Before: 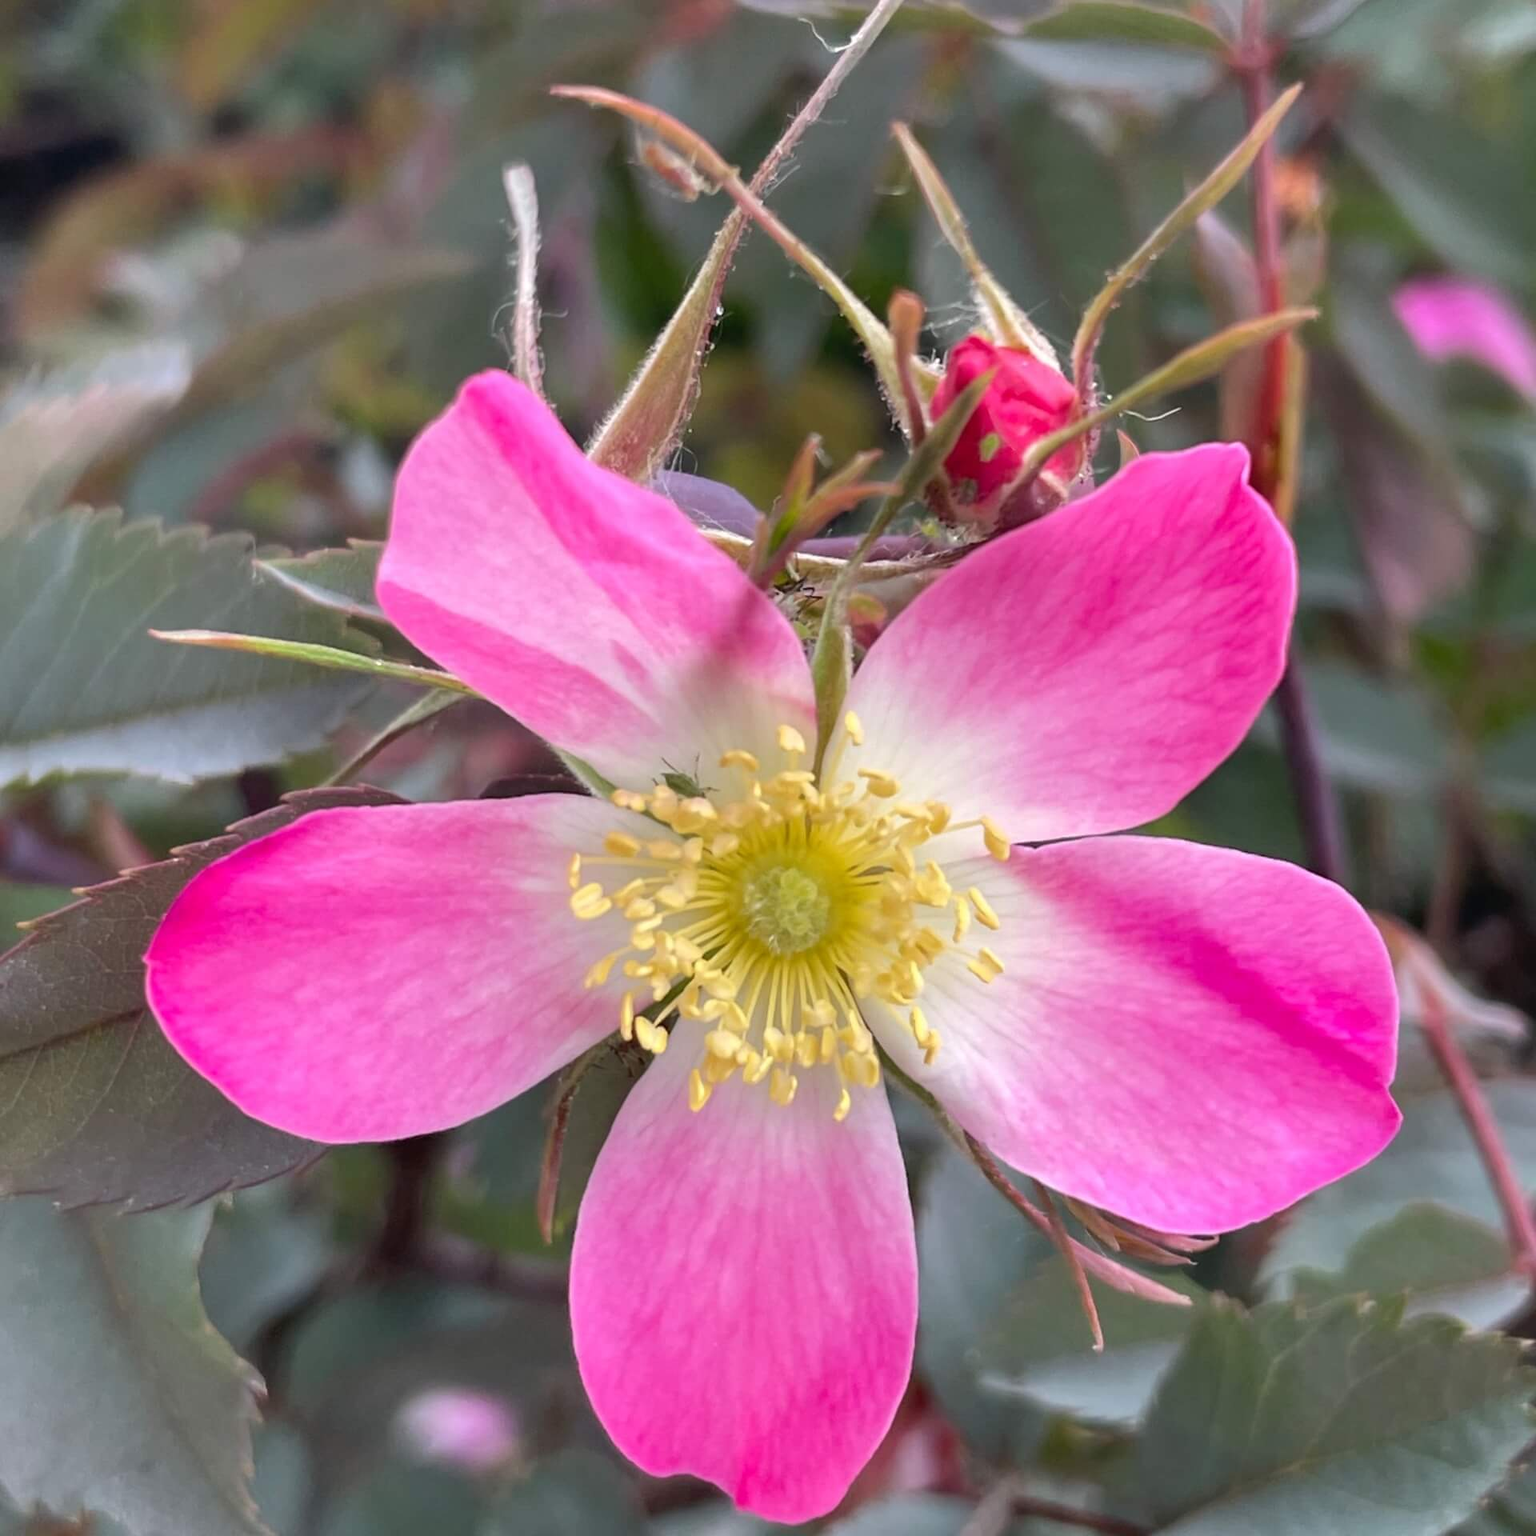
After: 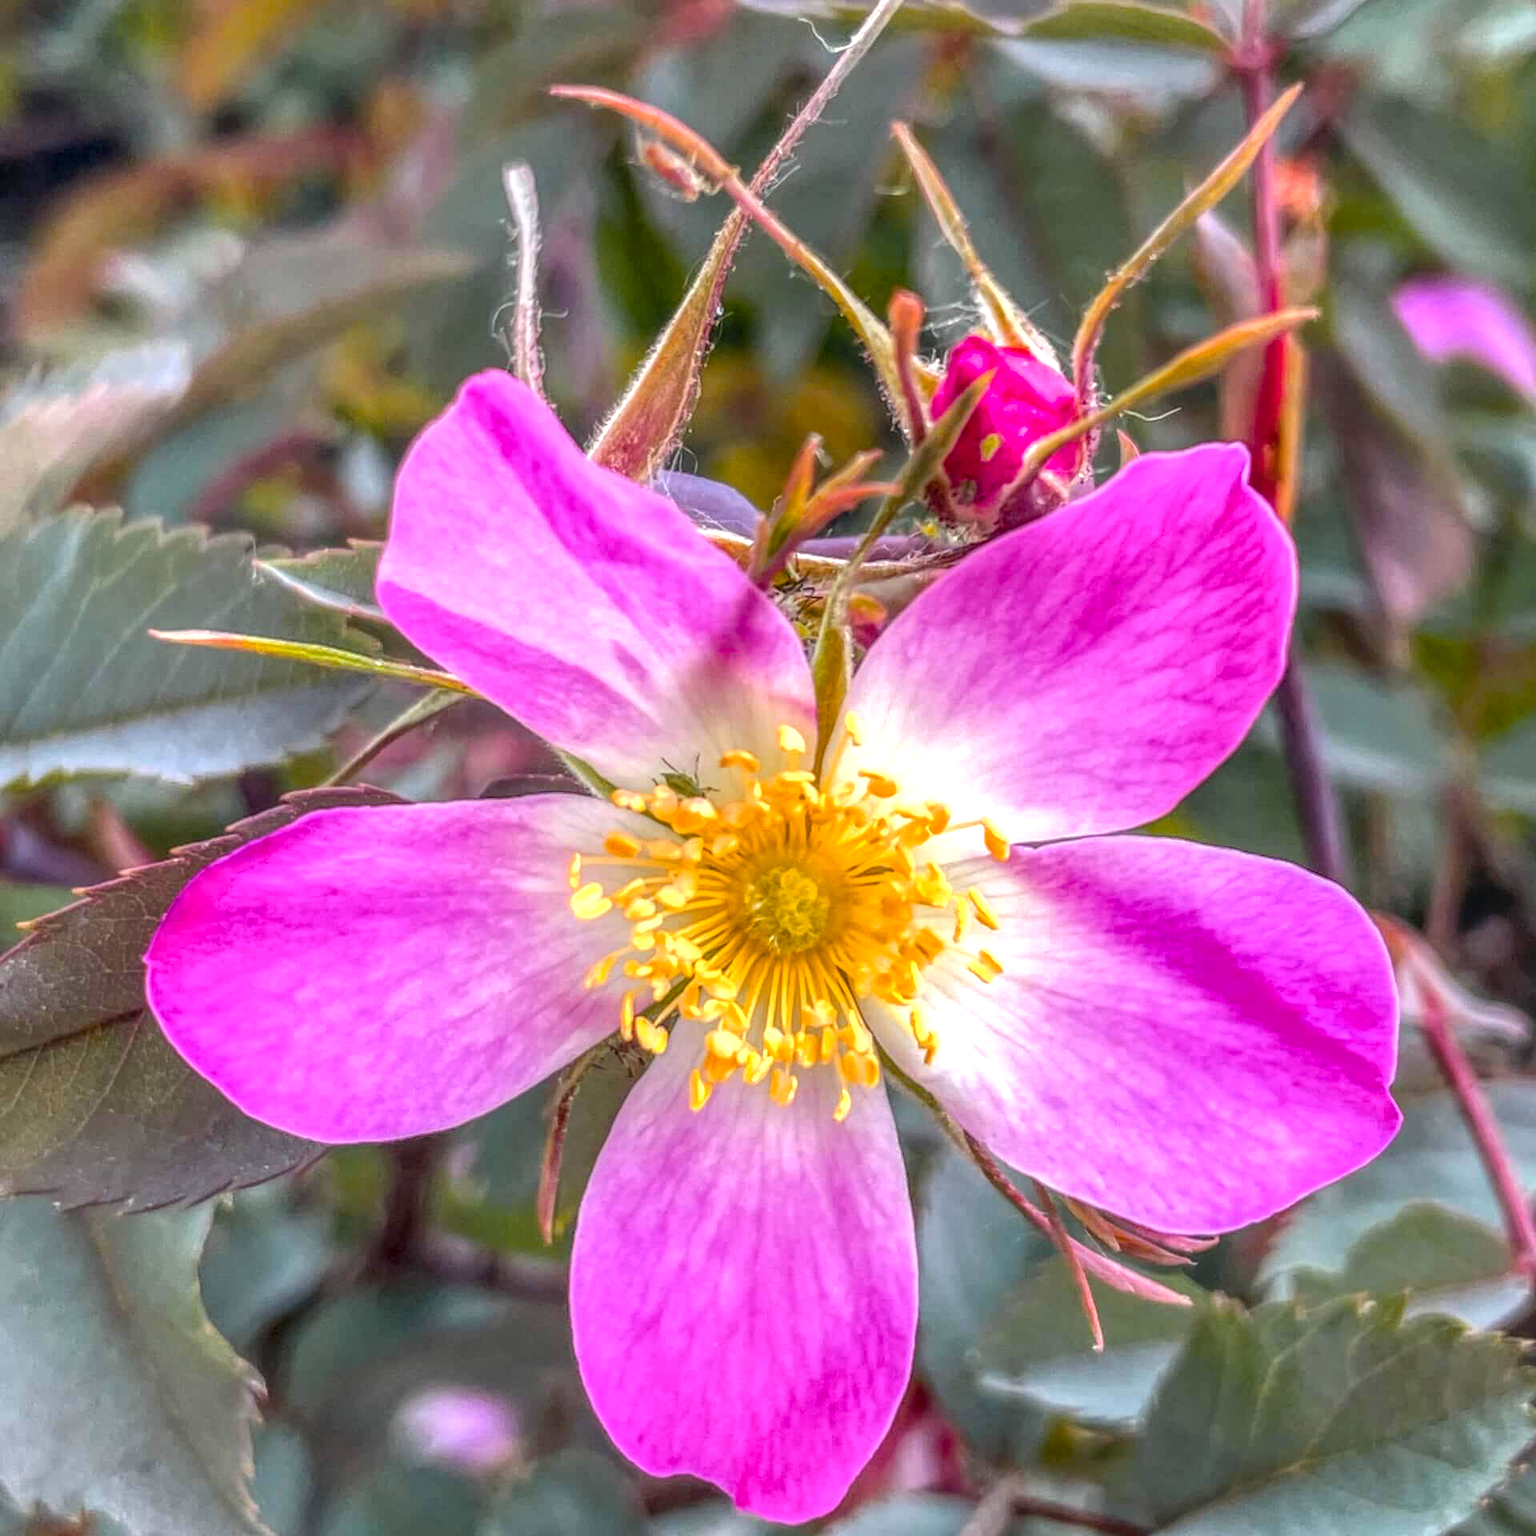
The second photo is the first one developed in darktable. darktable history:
color zones: curves: ch1 [(0.309, 0.524) (0.41, 0.329) (0.508, 0.509)]; ch2 [(0.25, 0.457) (0.75, 0.5)]
color balance rgb: power › hue 60.16°, linear chroma grading › global chroma 9.759%, perceptual saturation grading › global saturation 30.777%, perceptual brilliance grading › global brilliance 12.15%
local contrast: highlights 0%, shadows 3%, detail 199%, midtone range 0.247
